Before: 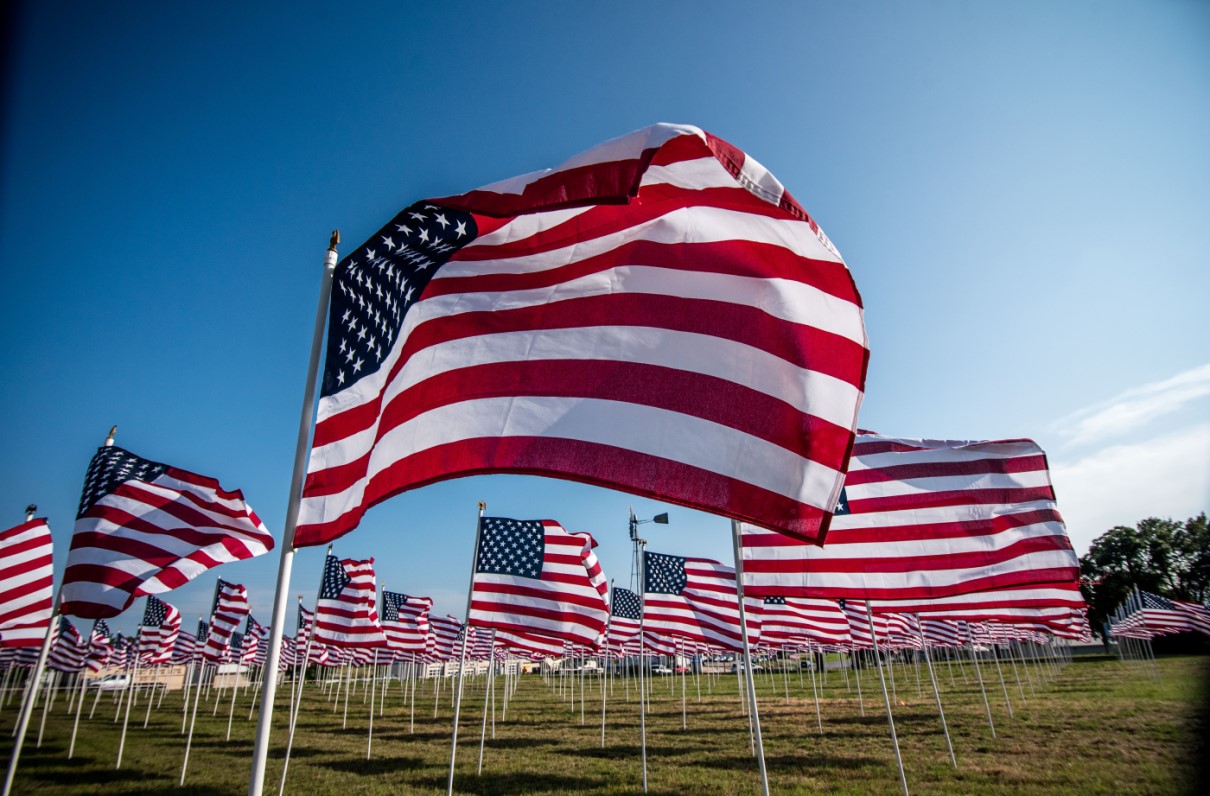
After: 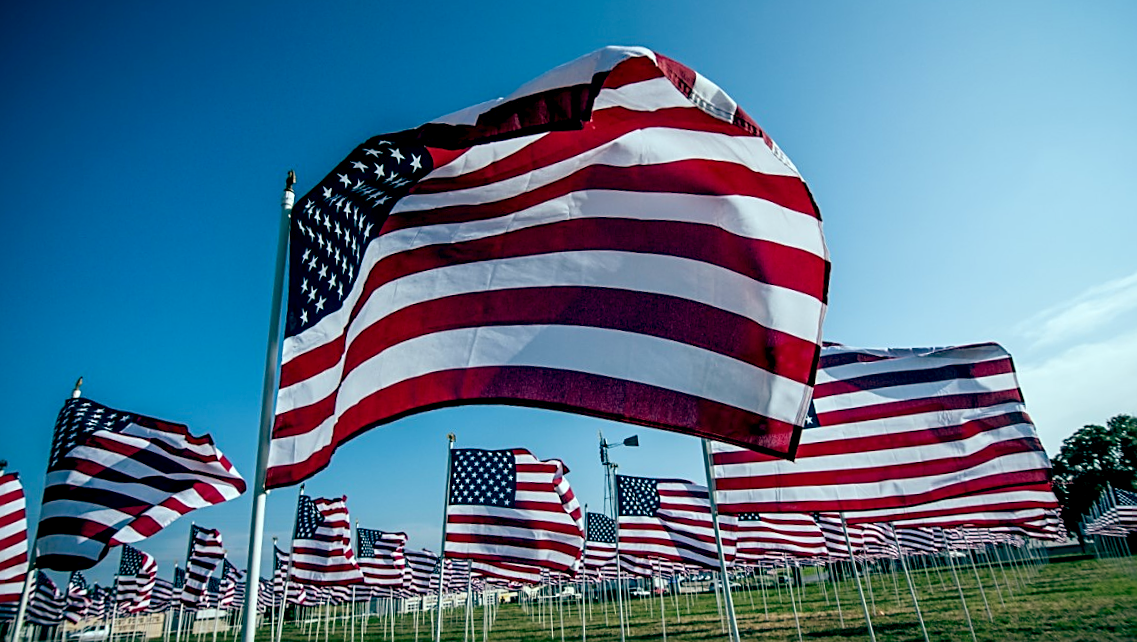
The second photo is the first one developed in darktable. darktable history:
sharpen: on, module defaults
color balance: mode lift, gamma, gain (sRGB), lift [1, 0.69, 1, 1], gamma [1, 1.482, 1, 1], gain [1, 1, 1, 0.802]
crop: left 1.507%, top 6.147%, right 1.379%, bottom 6.637%
white balance: red 0.871, blue 1.249
rotate and perspective: rotation -3°, crop left 0.031, crop right 0.968, crop top 0.07, crop bottom 0.93
exposure: black level correction 0.005, exposure 0.014 EV, compensate highlight preservation false
